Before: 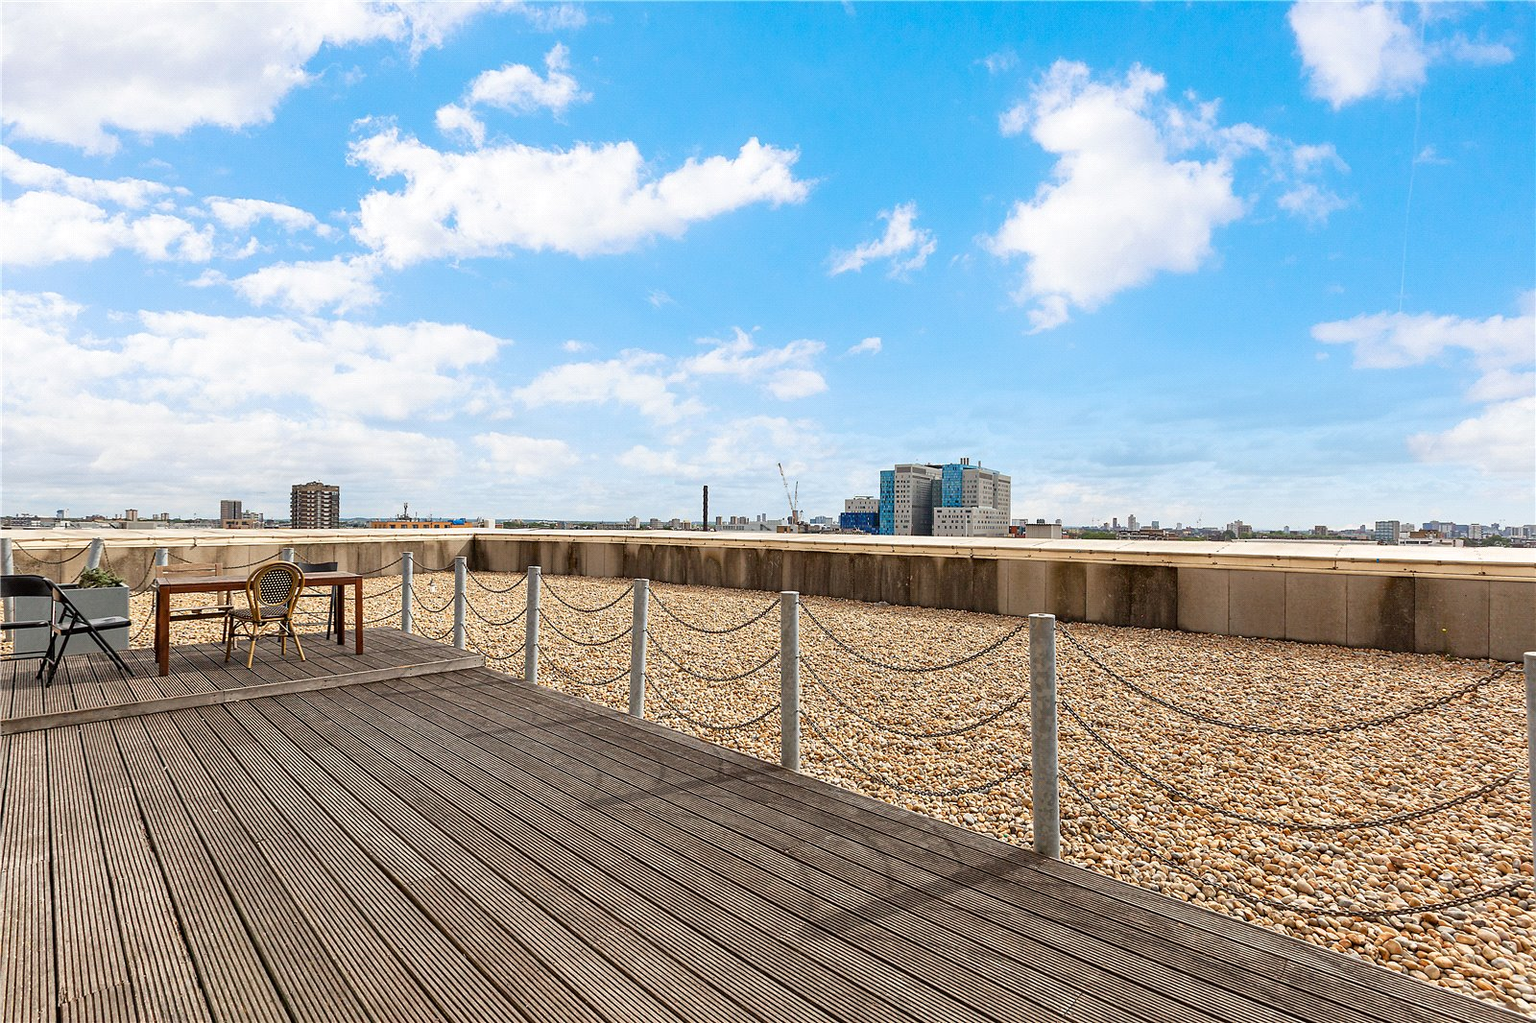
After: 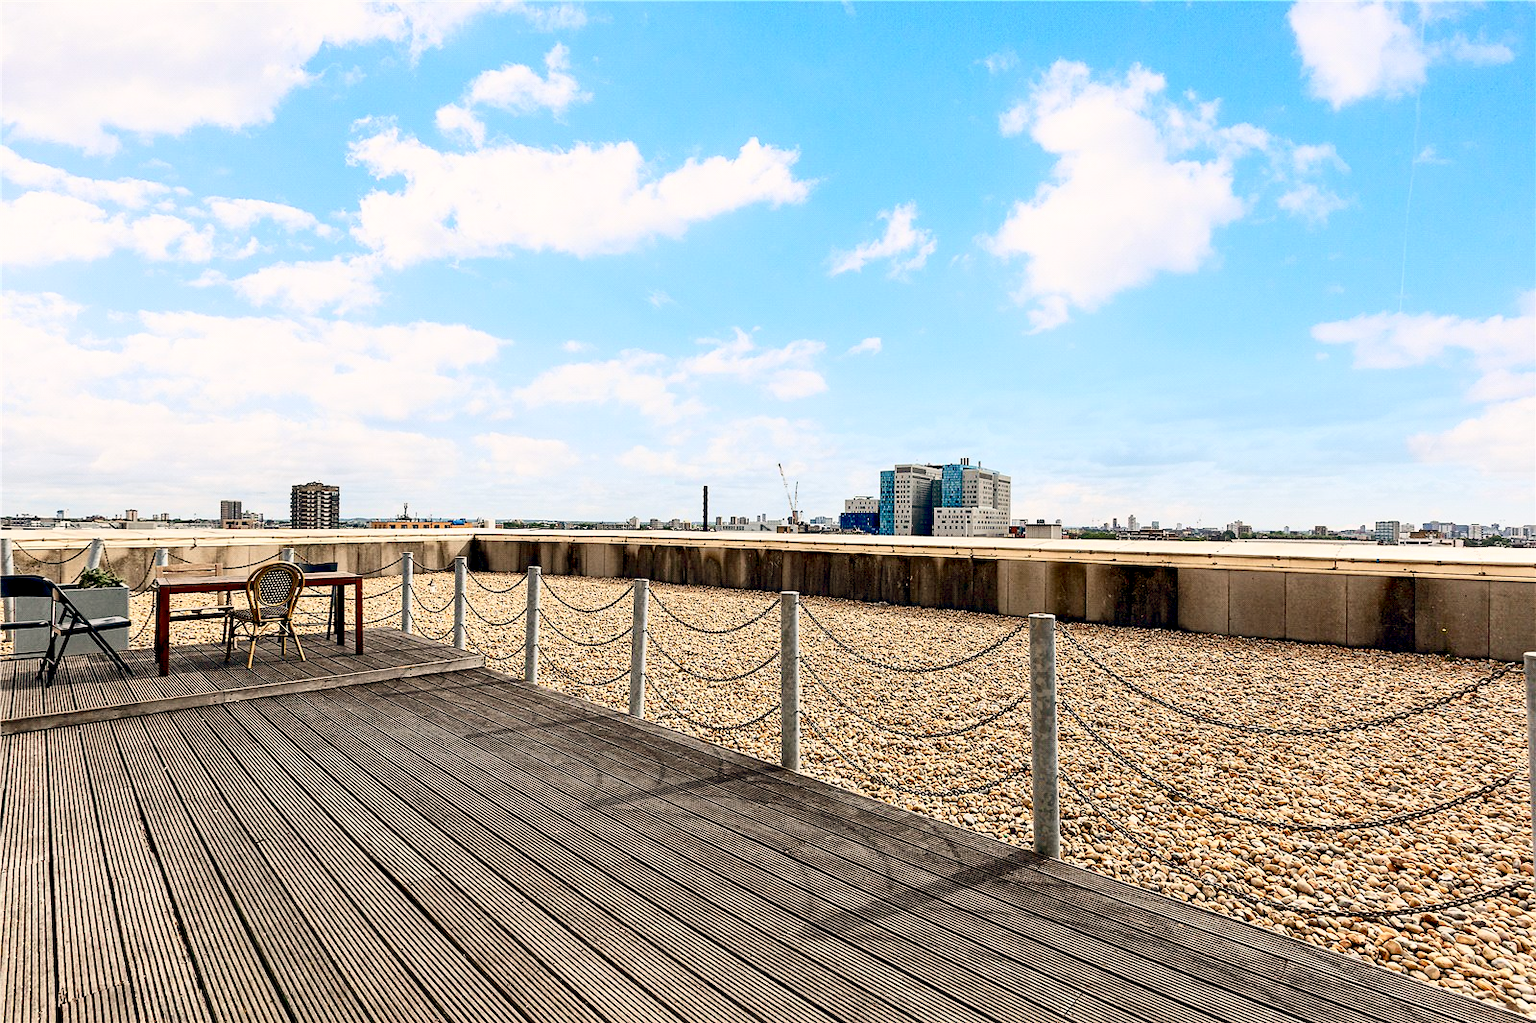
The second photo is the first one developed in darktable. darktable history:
color balance: lift [0.975, 0.993, 1, 1.015], gamma [1.1, 1, 1, 0.945], gain [1, 1.04, 1, 0.95]
contrast brightness saturation: contrast 0.28
tone equalizer: on, module defaults
